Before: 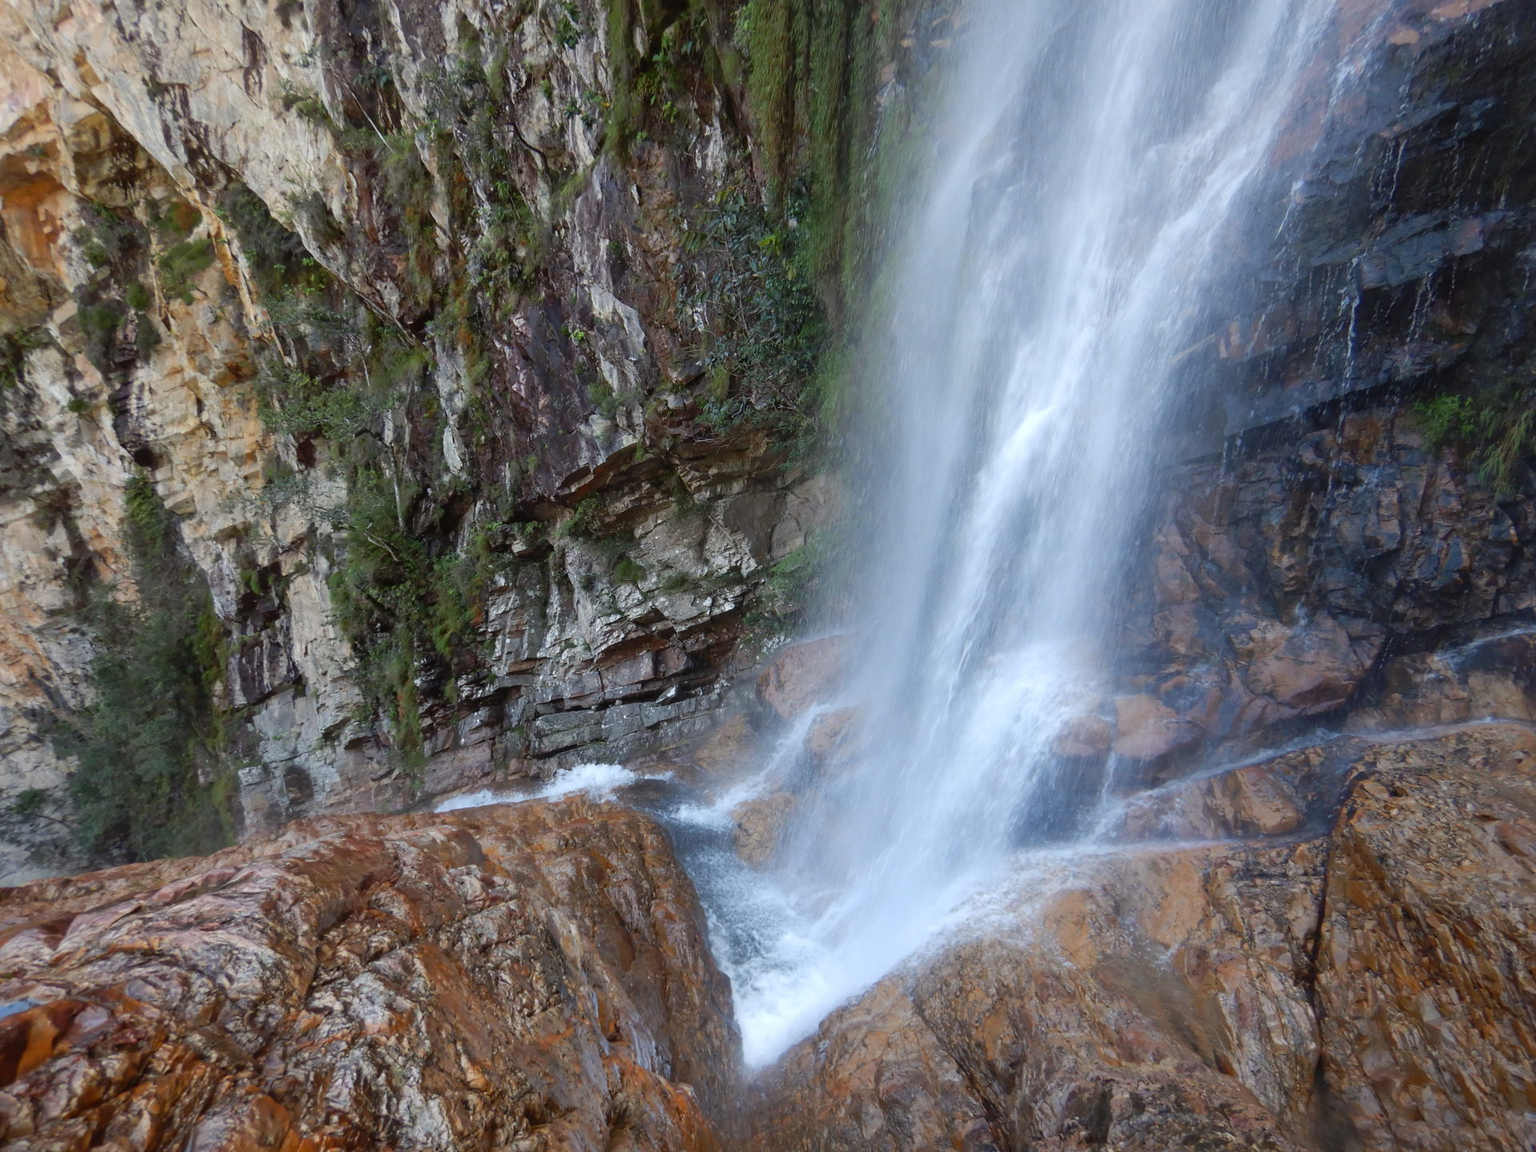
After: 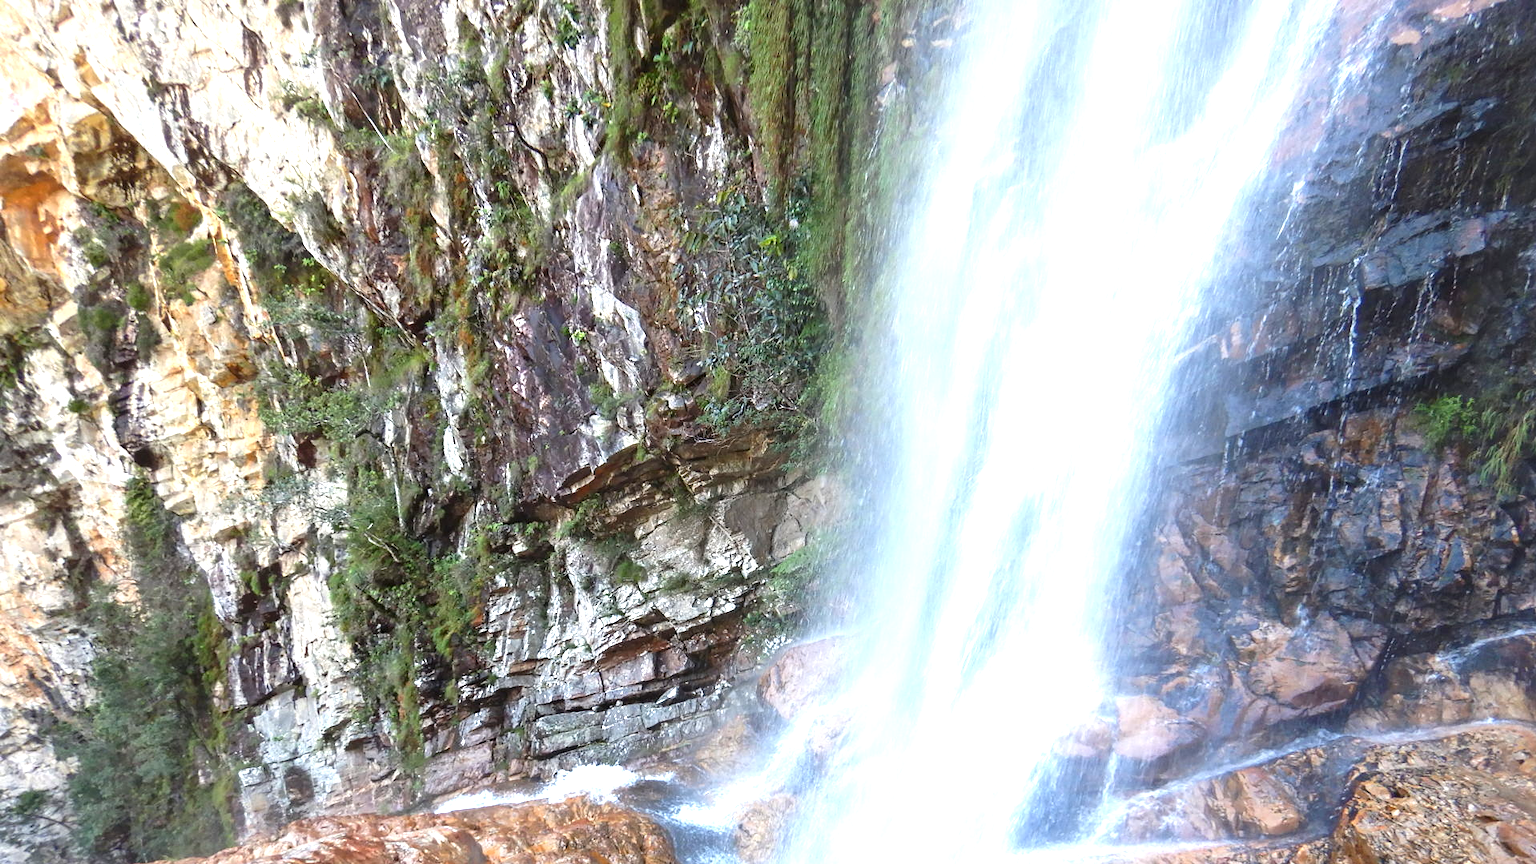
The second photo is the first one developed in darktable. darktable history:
exposure: black level correction 0, exposure 1.485 EV, compensate highlight preservation false
tone equalizer: on, module defaults
crop: bottom 24.994%
contrast equalizer: octaves 7, y [[0.502, 0.505, 0.512, 0.529, 0.564, 0.588], [0.5 ×6], [0.502, 0.505, 0.512, 0.529, 0.564, 0.588], [0, 0.001, 0.001, 0.004, 0.008, 0.011], [0, 0.001, 0.001, 0.004, 0.008, 0.011]]
